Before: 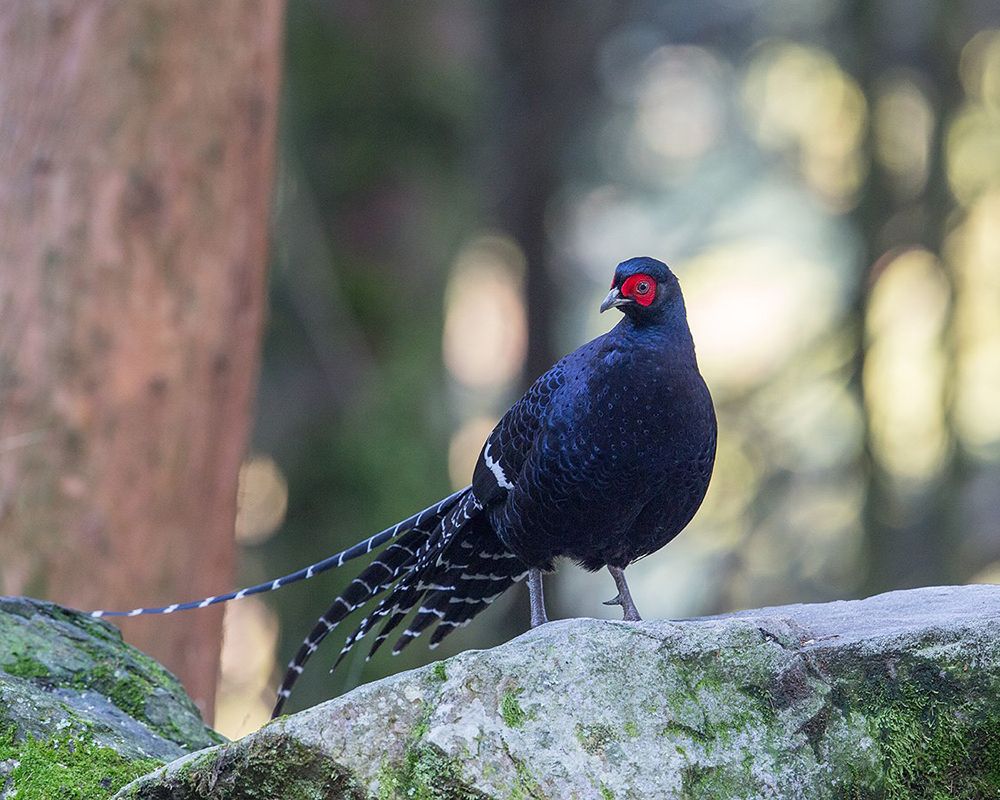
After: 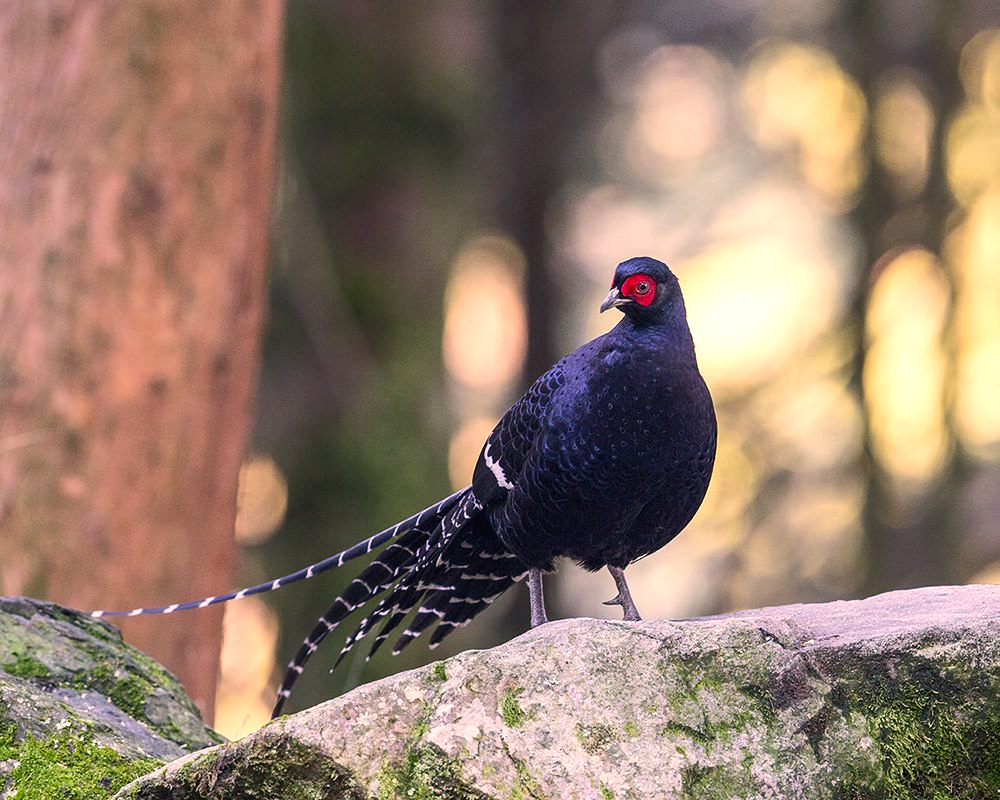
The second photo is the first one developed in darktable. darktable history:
tone equalizer: -8 EV -0.442 EV, -7 EV -0.373 EV, -6 EV -0.301 EV, -5 EV -0.253 EV, -3 EV 0.216 EV, -2 EV 0.351 EV, -1 EV 0.388 EV, +0 EV 0.41 EV, edges refinement/feathering 500, mask exposure compensation -1.57 EV, preserve details no
color correction: highlights a* 17.56, highlights b* 18.86
